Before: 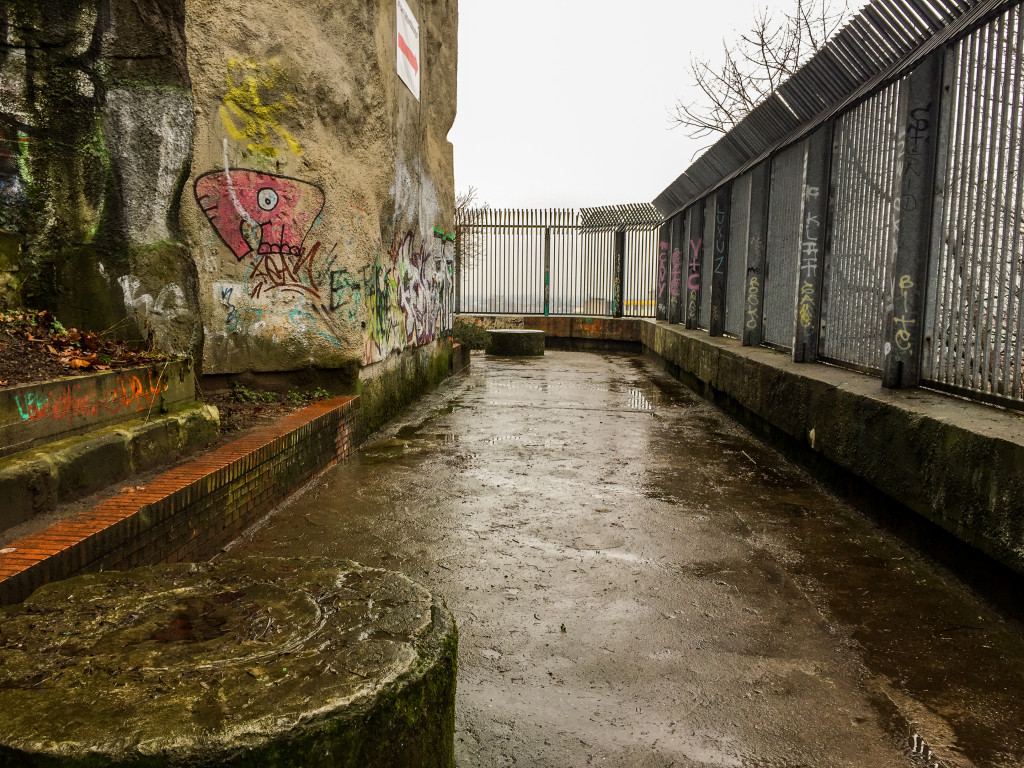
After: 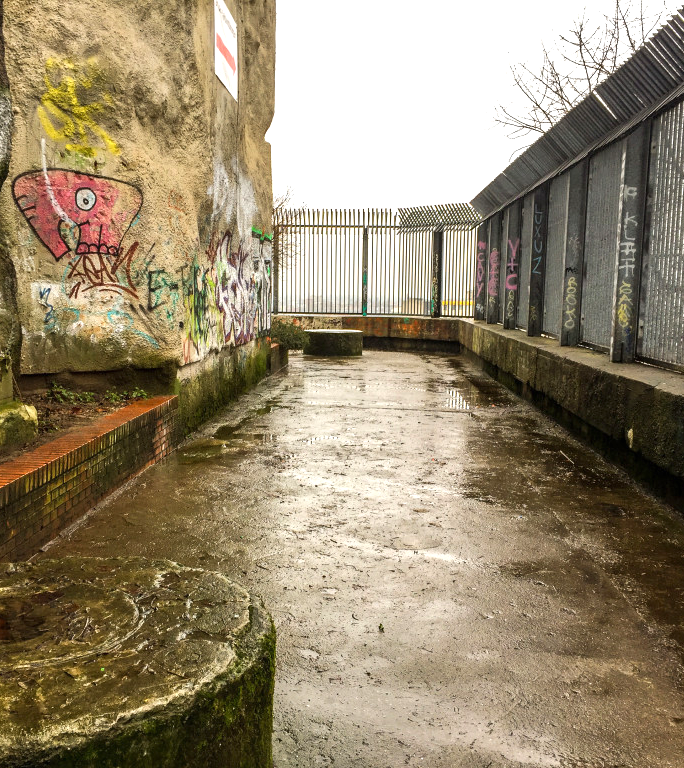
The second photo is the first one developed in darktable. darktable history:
crop and rotate: left 17.805%, right 15.378%
exposure: black level correction 0, exposure 0.698 EV, compensate highlight preservation false
